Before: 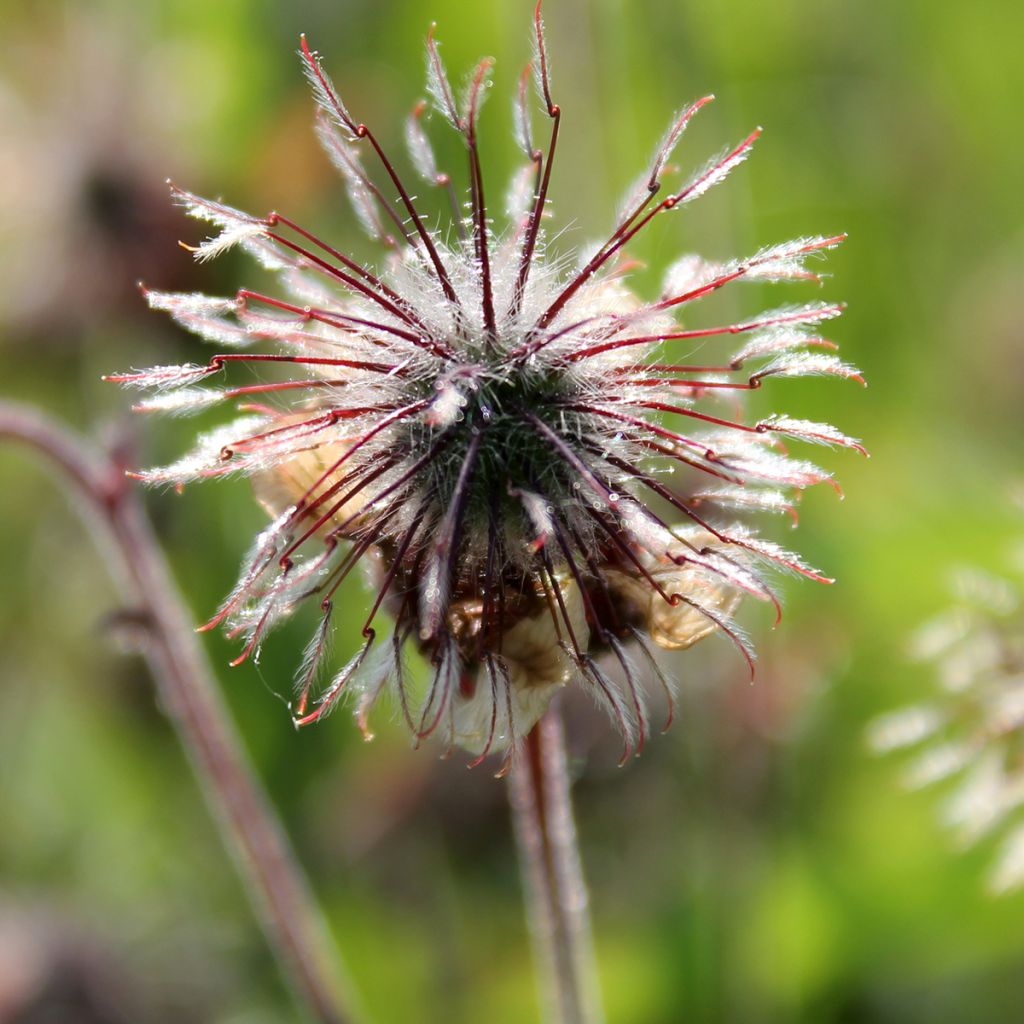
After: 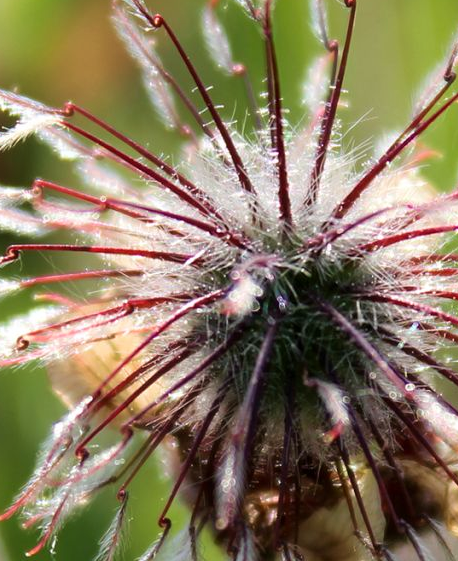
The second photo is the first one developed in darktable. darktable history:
crop: left 19.956%, top 10.755%, right 35.225%, bottom 34.439%
velvia: on, module defaults
